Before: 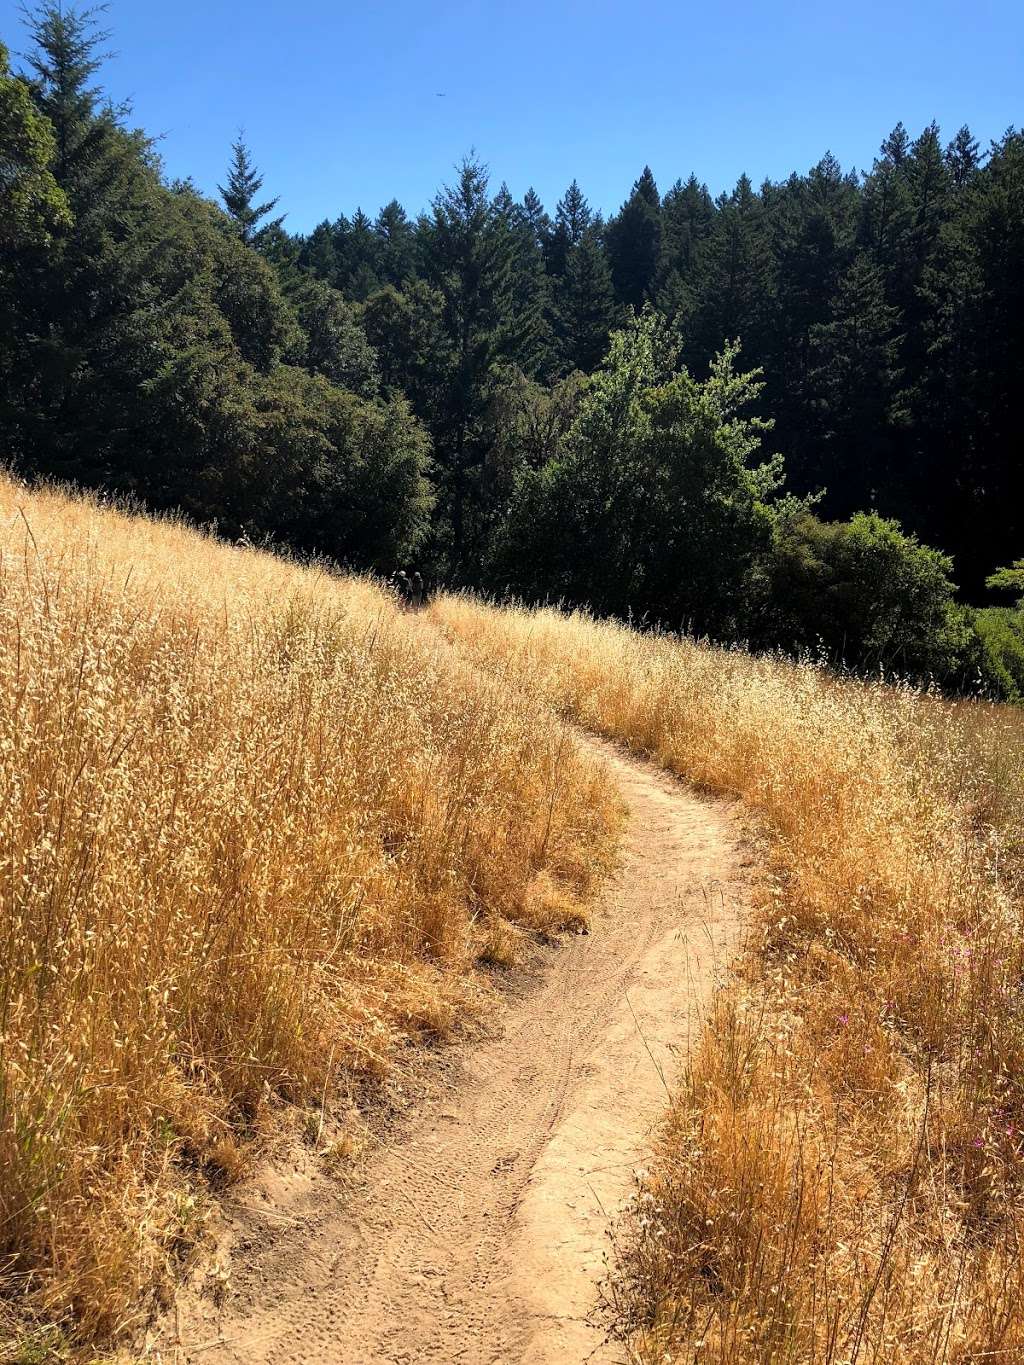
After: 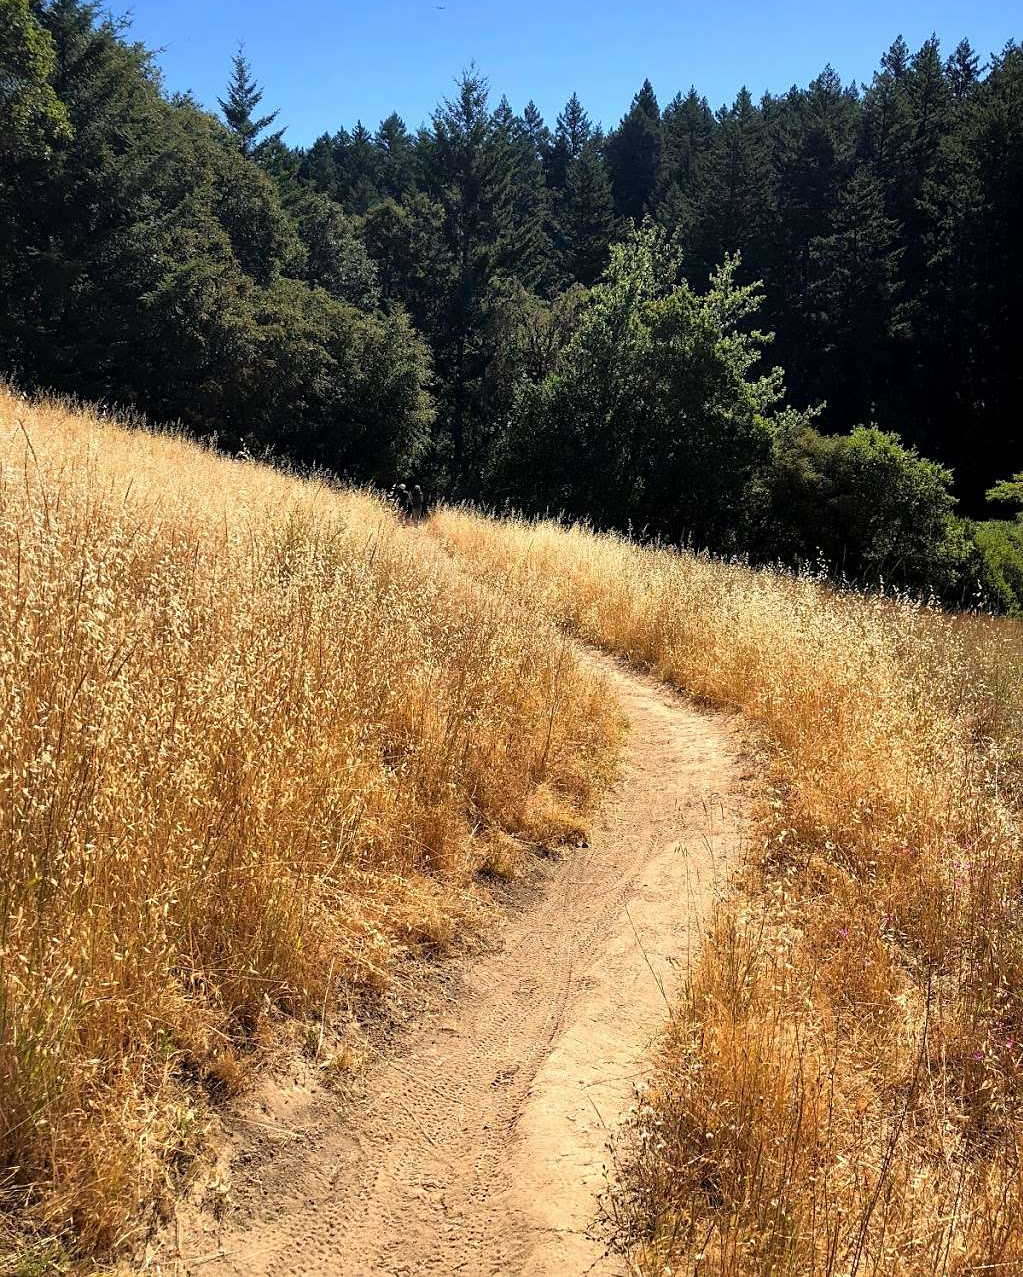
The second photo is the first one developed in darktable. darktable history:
sharpen: amount 0.207
crop and rotate: top 6.4%
